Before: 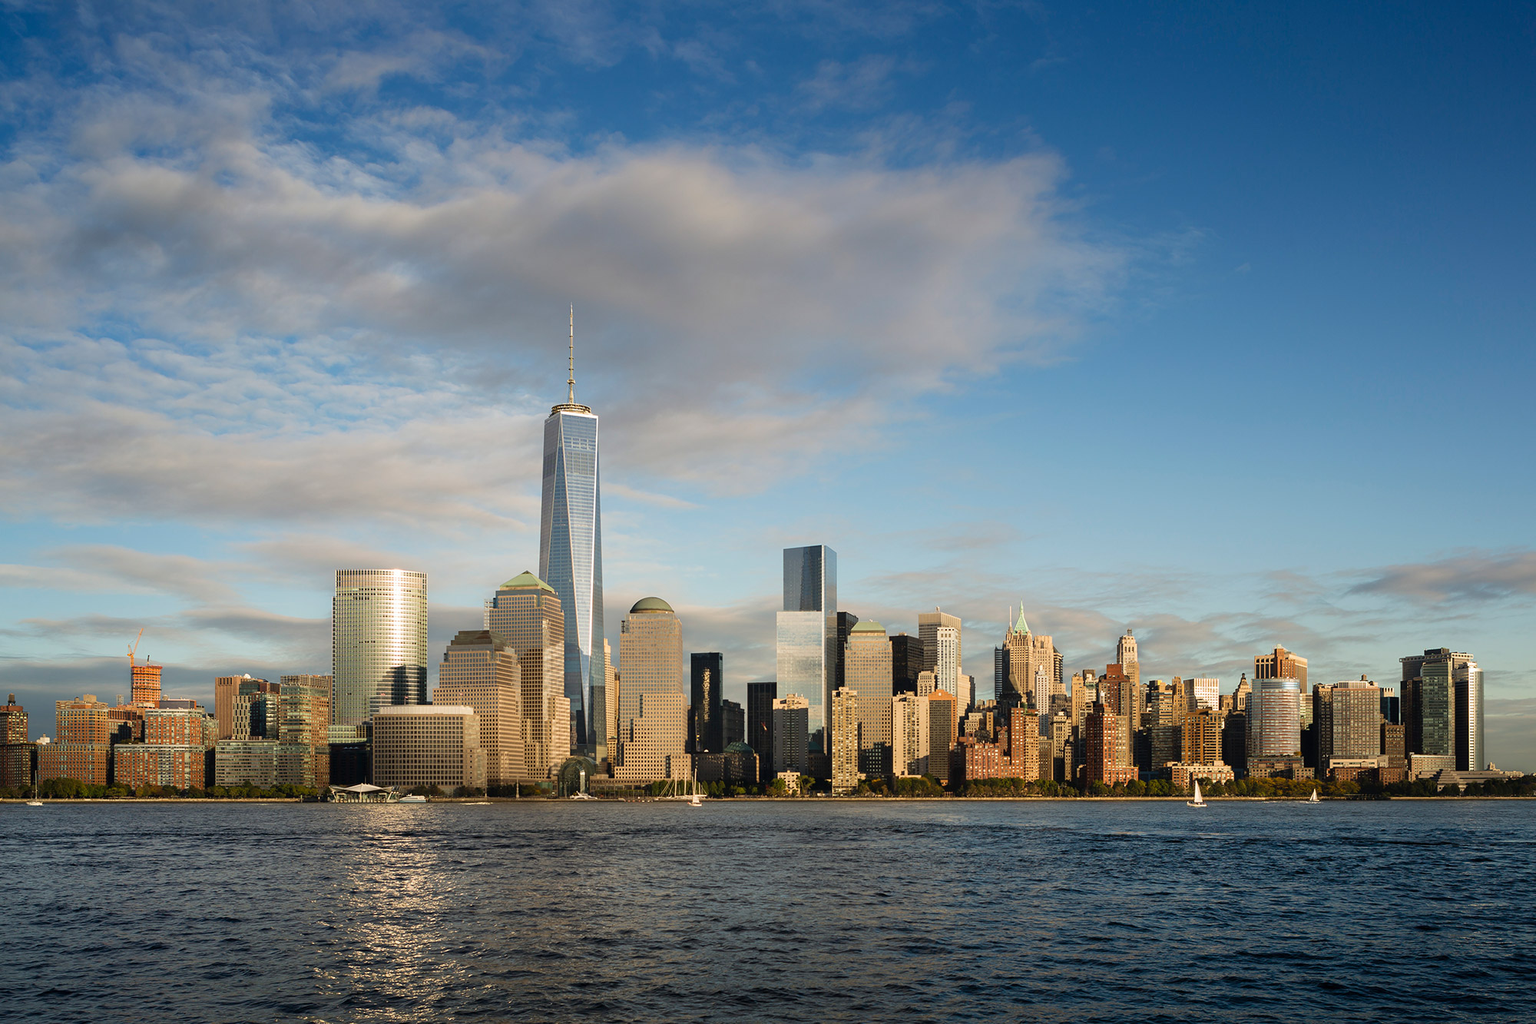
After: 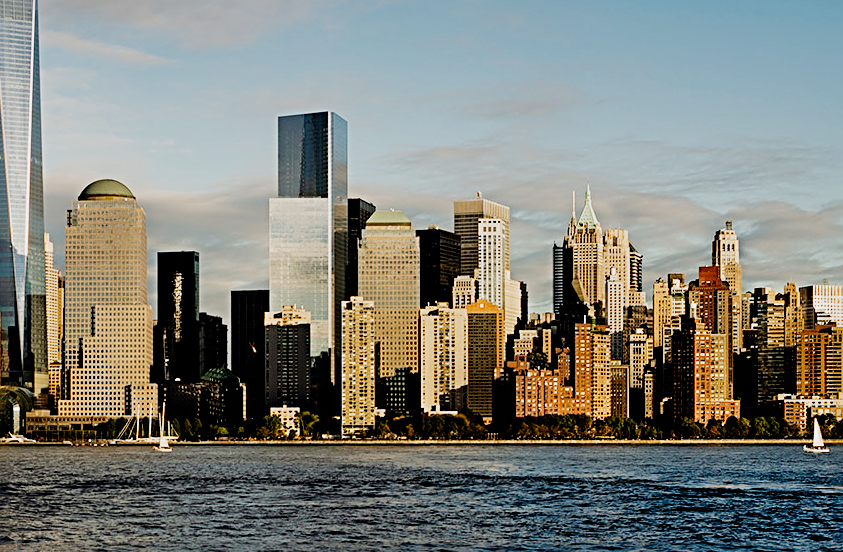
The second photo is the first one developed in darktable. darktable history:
filmic rgb: black relative exposure -4.99 EV, white relative exposure 3.96 EV, threshold 5.98 EV, hardness 2.88, contrast 1.412, preserve chrominance no, color science v4 (2020), contrast in shadows soft, enable highlight reconstruction true
crop: left 37.117%, top 44.865%, right 20.692%, bottom 13.664%
sharpen: radius 3.97
shadows and highlights: low approximation 0.01, soften with gaussian
